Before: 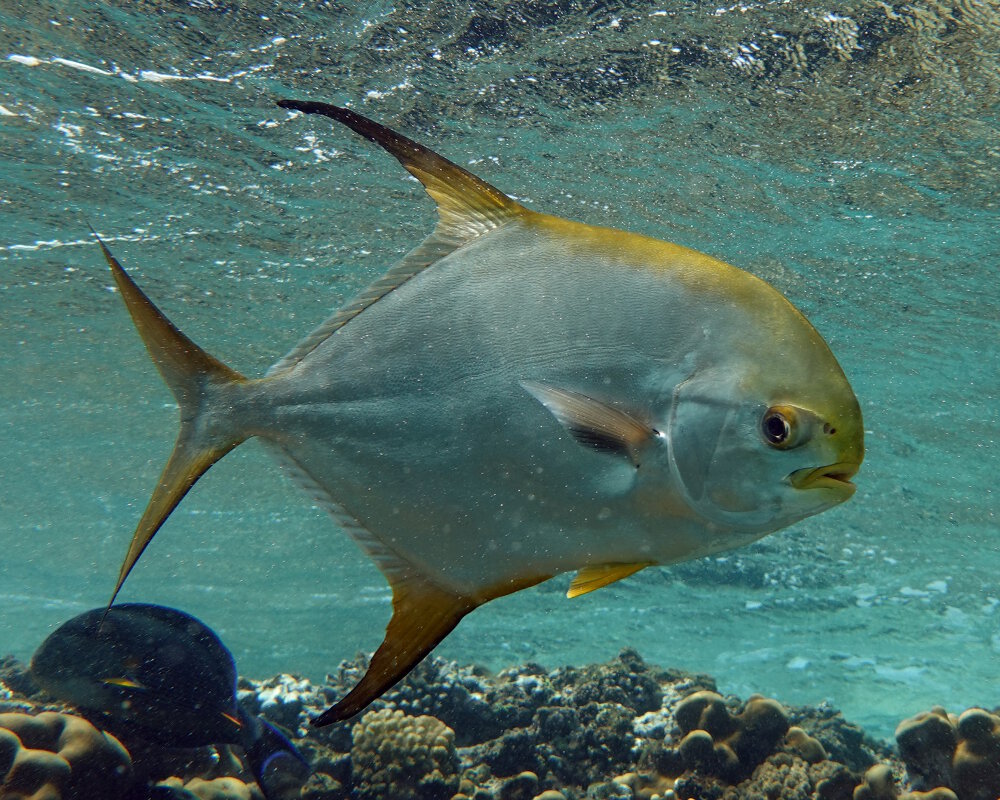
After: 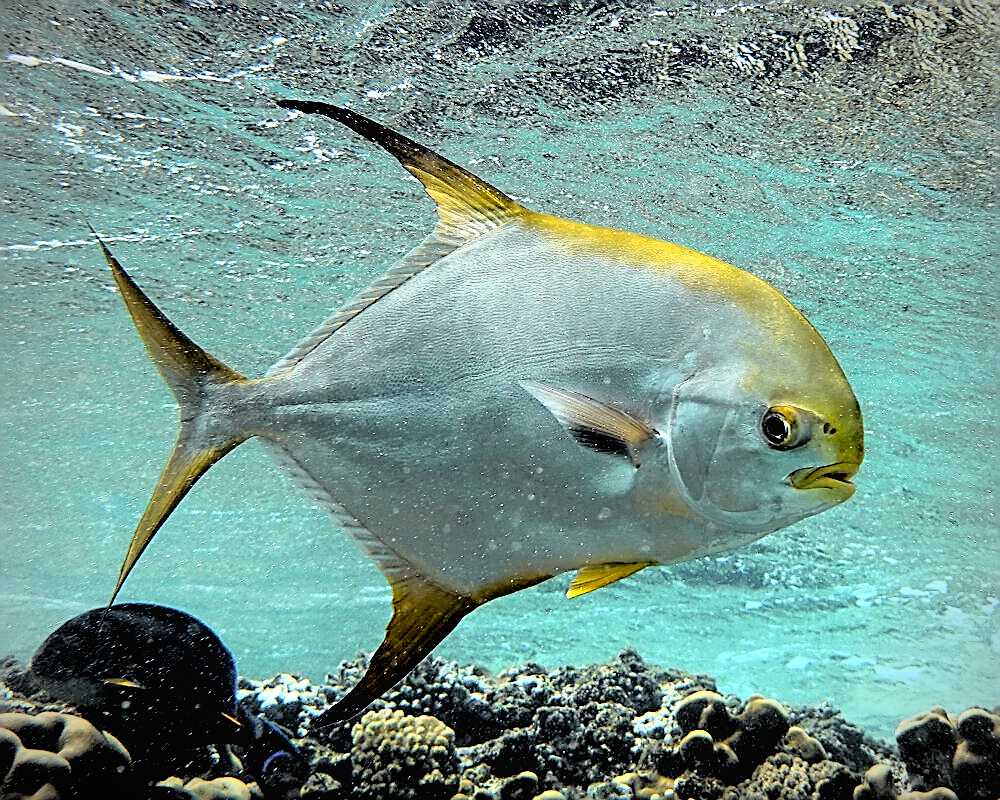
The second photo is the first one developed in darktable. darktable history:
tone curve: curves: ch0 [(0, 0.013) (0.129, 0.1) (0.327, 0.382) (0.489, 0.573) (0.66, 0.748) (0.858, 0.926) (1, 0.977)]; ch1 [(0, 0) (0.353, 0.344) (0.45, 0.46) (0.498, 0.498) (0.521, 0.512) (0.563, 0.559) (0.592, 0.585) (0.647, 0.68) (1, 1)]; ch2 [(0, 0) (0.333, 0.346) (0.375, 0.375) (0.427, 0.44) (0.476, 0.492) (0.511, 0.508) (0.528, 0.533) (0.579, 0.61) (0.612, 0.644) (0.66, 0.715) (1, 1)], color space Lab, independent channels, preserve colors none
rgb levels: levels [[0.029, 0.461, 0.922], [0, 0.5, 1], [0, 0.5, 1]]
sharpen: radius 1.685, amount 1.294
exposure: black level correction 0, exposure 0.7 EV, compensate exposure bias true, compensate highlight preservation false
vignetting: on, module defaults
white balance: red 0.967, blue 1.049
